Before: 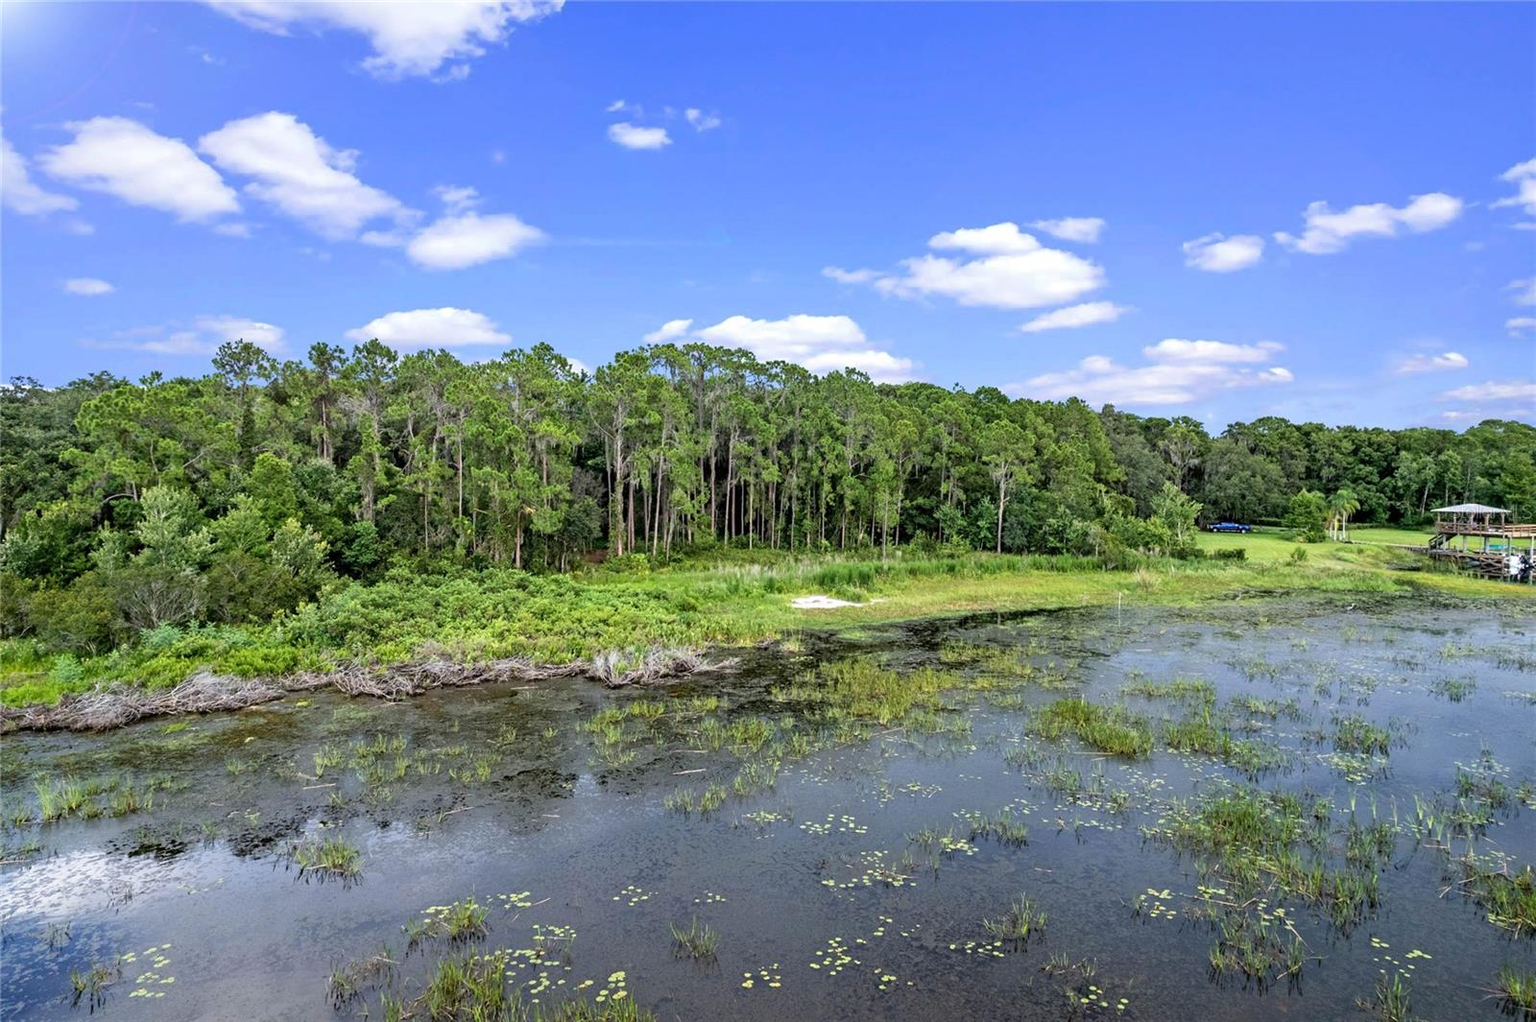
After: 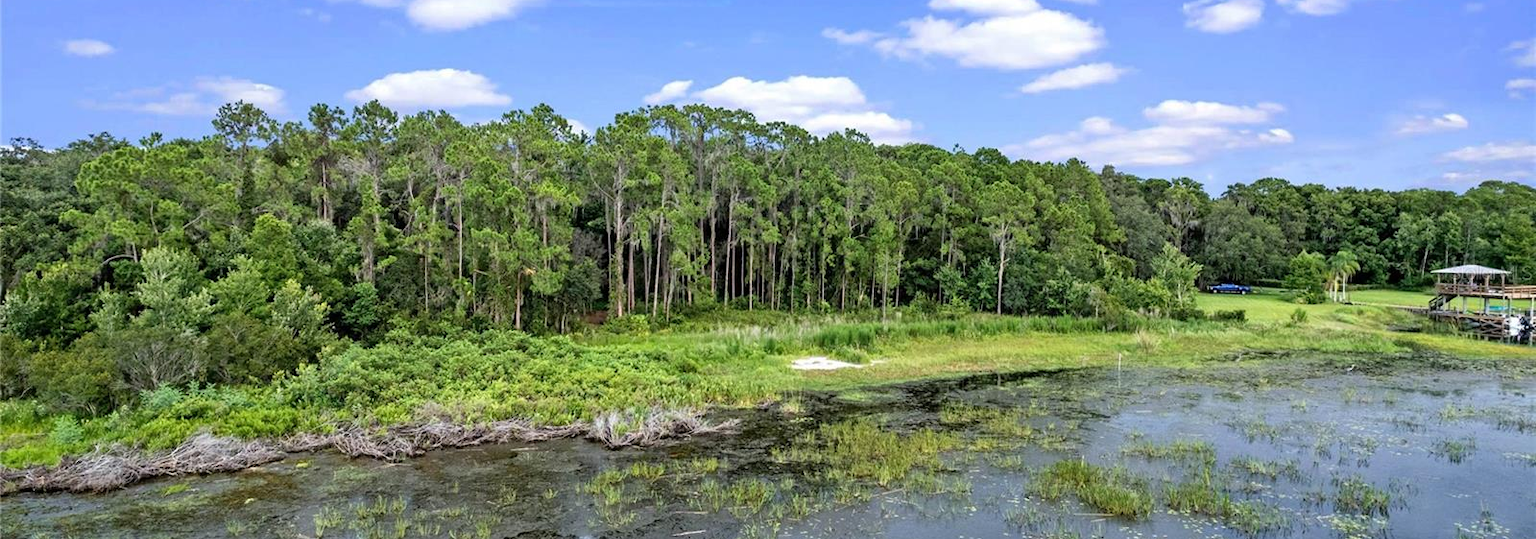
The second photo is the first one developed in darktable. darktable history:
crop and rotate: top 23.442%, bottom 23.743%
